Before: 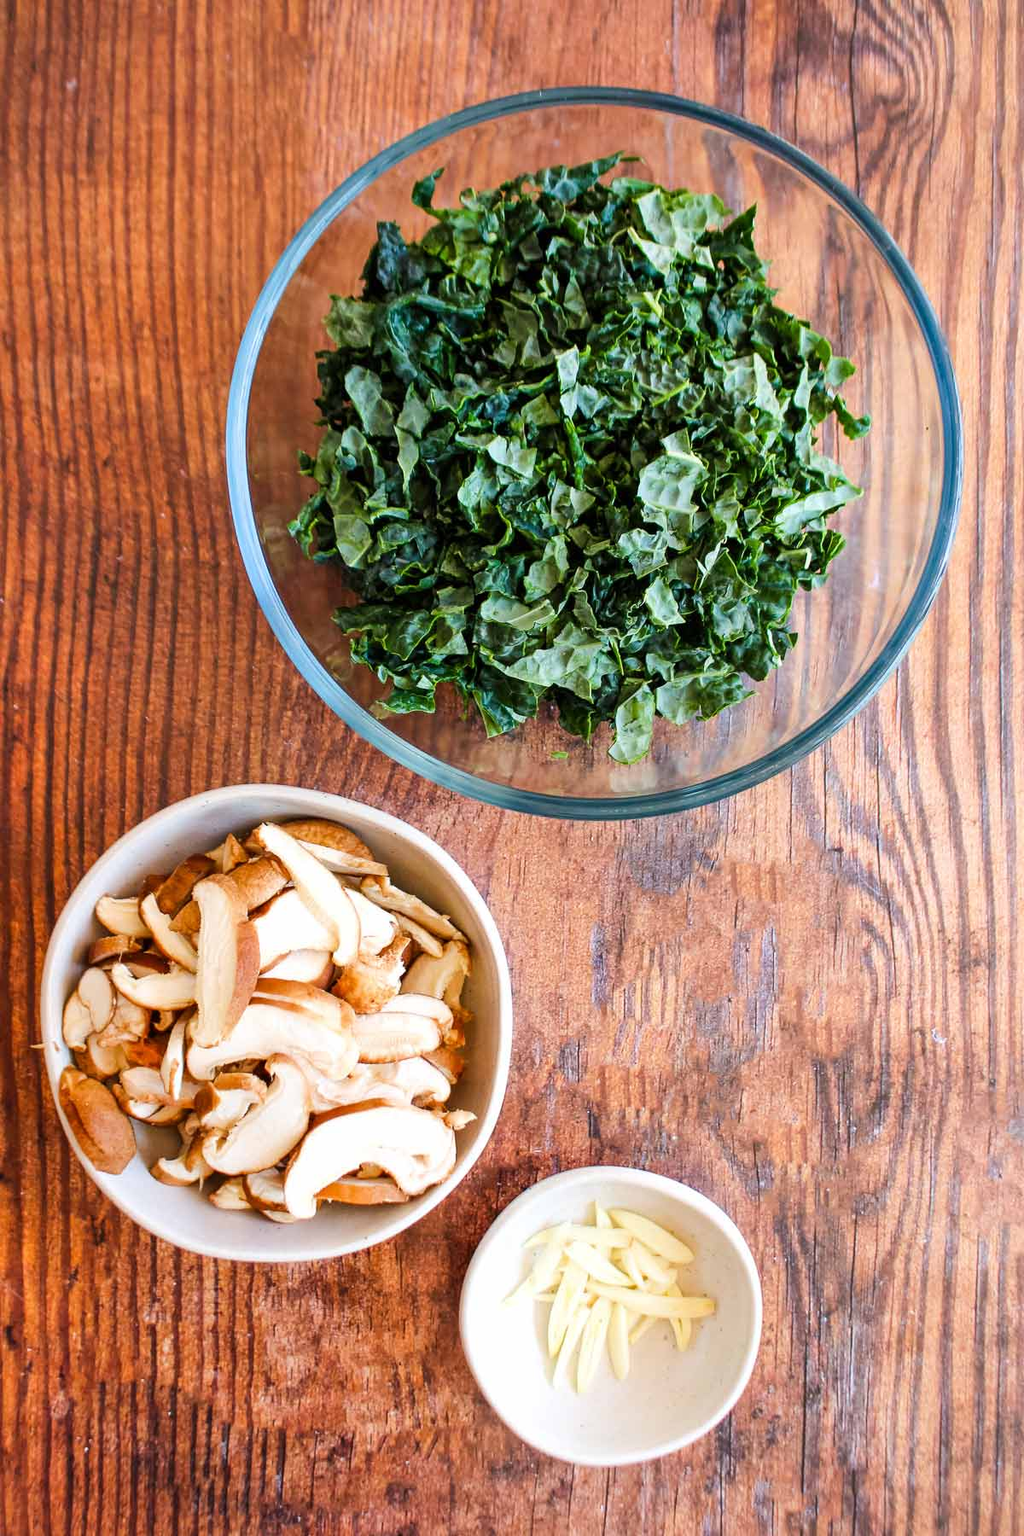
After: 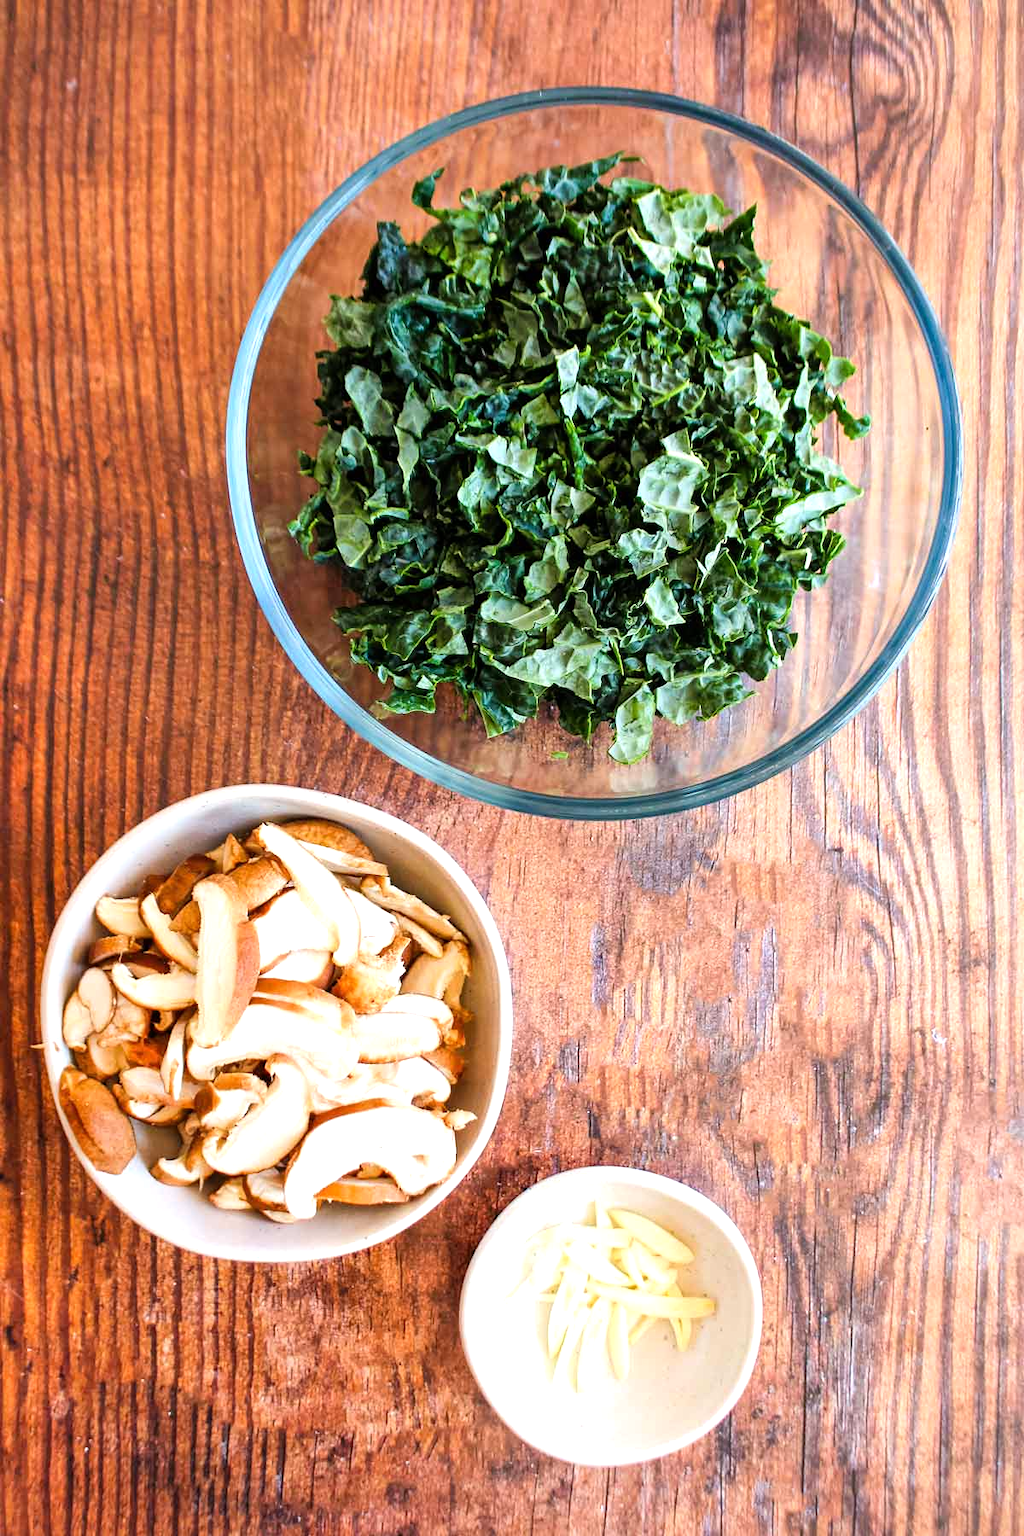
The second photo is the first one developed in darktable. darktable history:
tone equalizer: -8 EV -0.4 EV, -7 EV -0.405 EV, -6 EV -0.298 EV, -5 EV -0.223 EV, -3 EV 0.24 EV, -2 EV 0.312 EV, -1 EV 0.371 EV, +0 EV 0.4 EV
